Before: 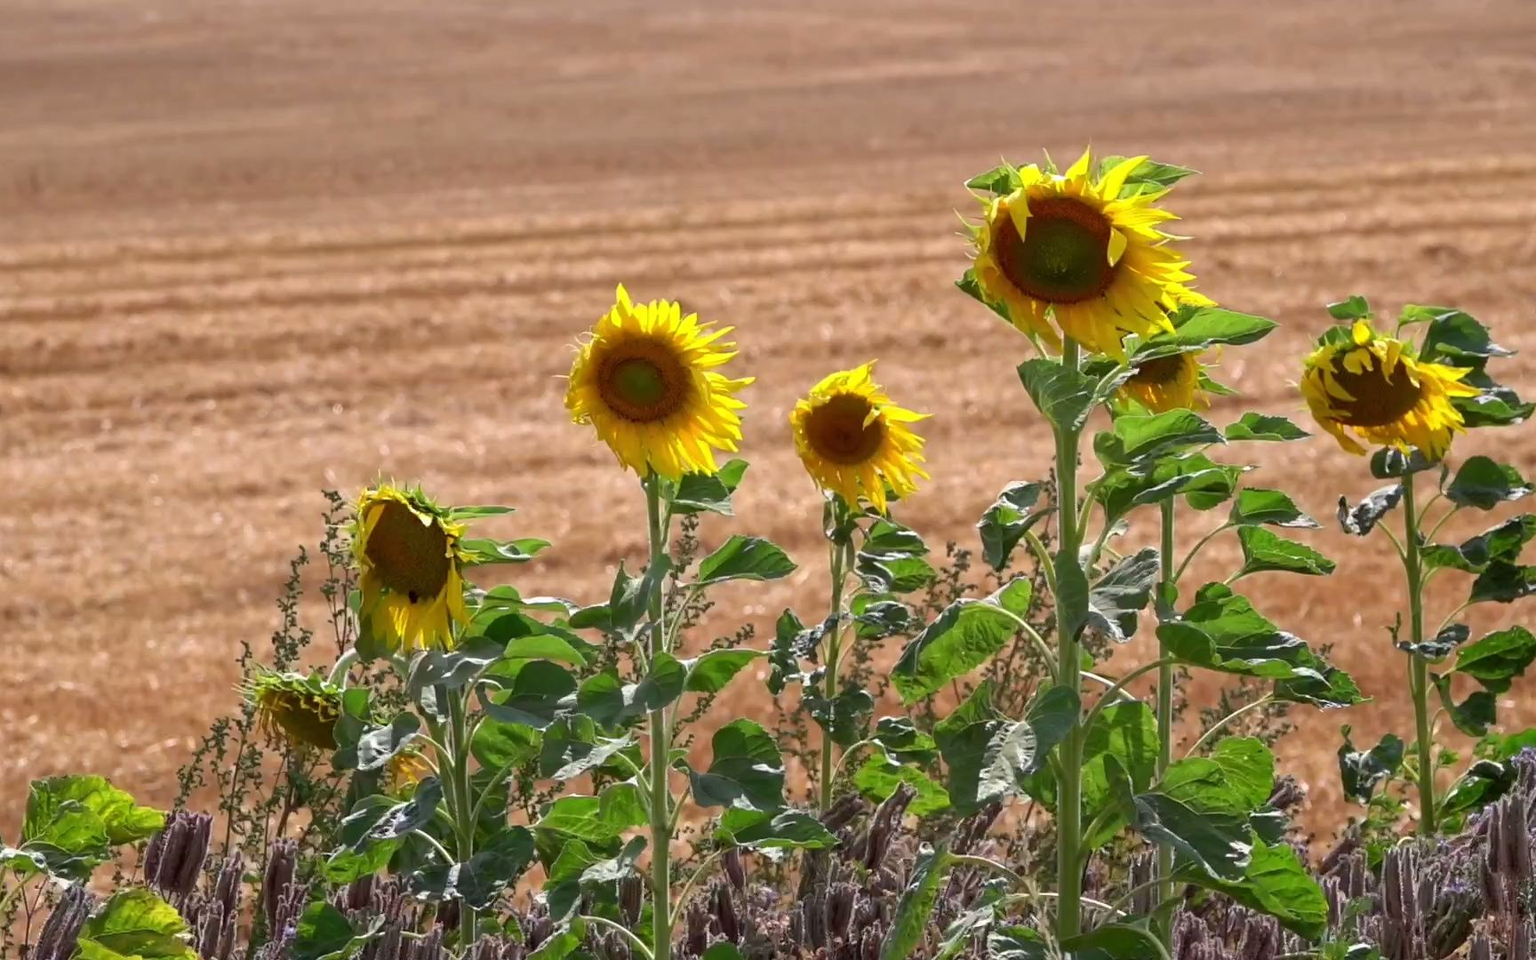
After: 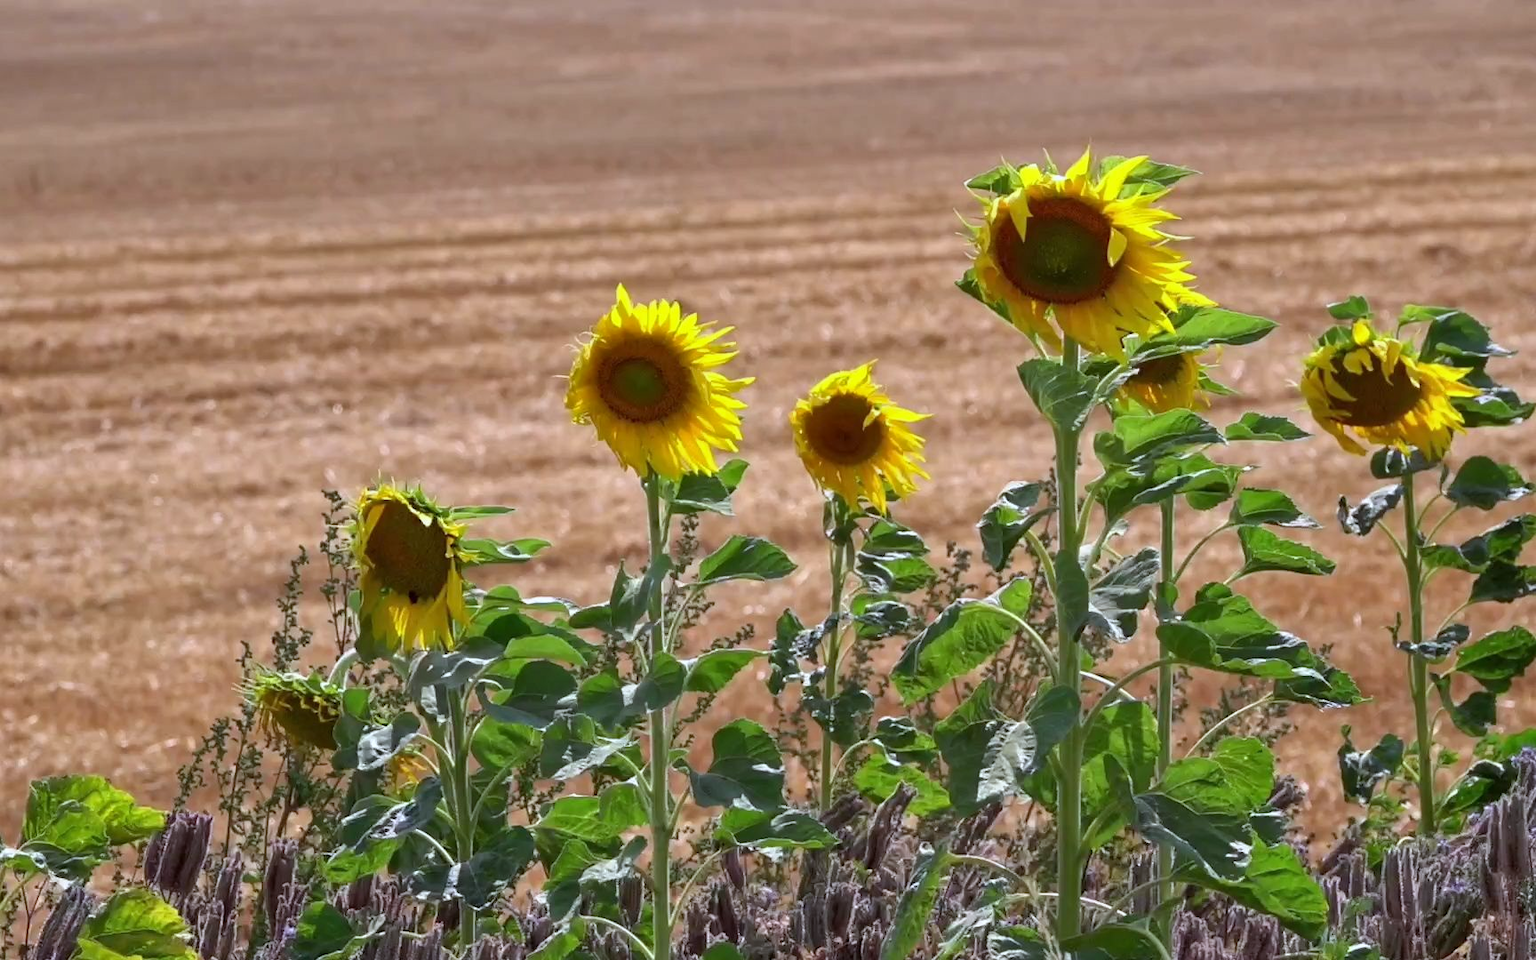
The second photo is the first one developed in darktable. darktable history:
white balance: red 0.954, blue 1.079
shadows and highlights: low approximation 0.01, soften with gaussian
